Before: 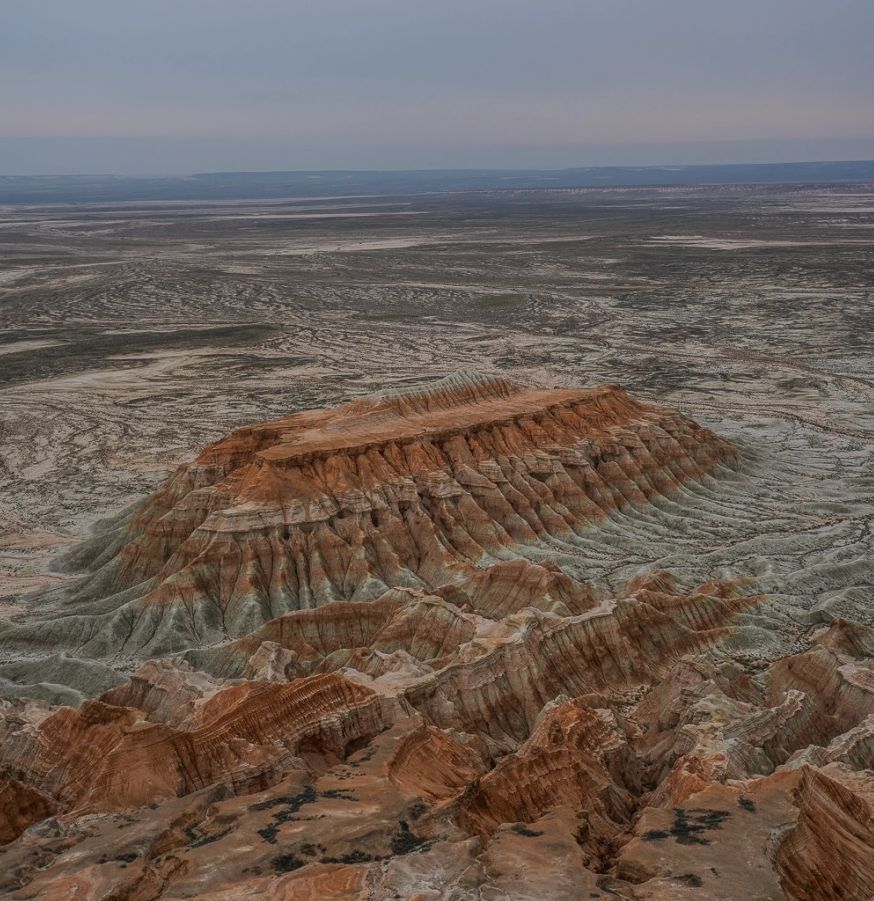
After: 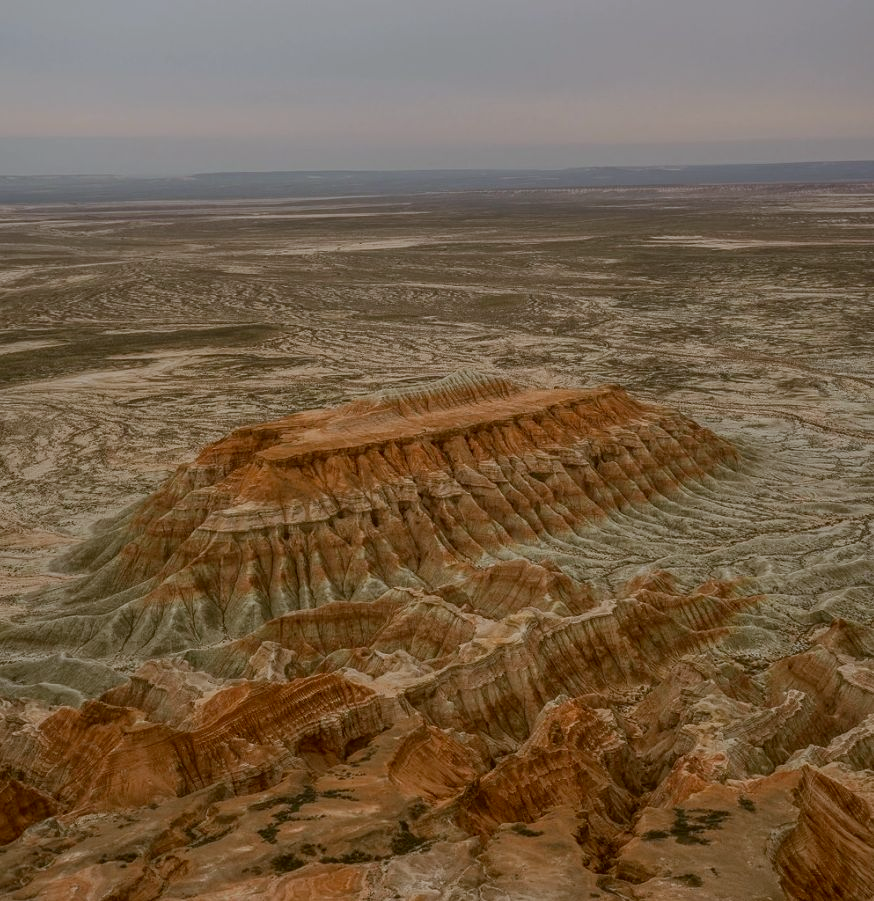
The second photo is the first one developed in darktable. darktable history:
color correction: highlights a* -0.536, highlights b* 0.165, shadows a* 4.67, shadows b* 20.2
